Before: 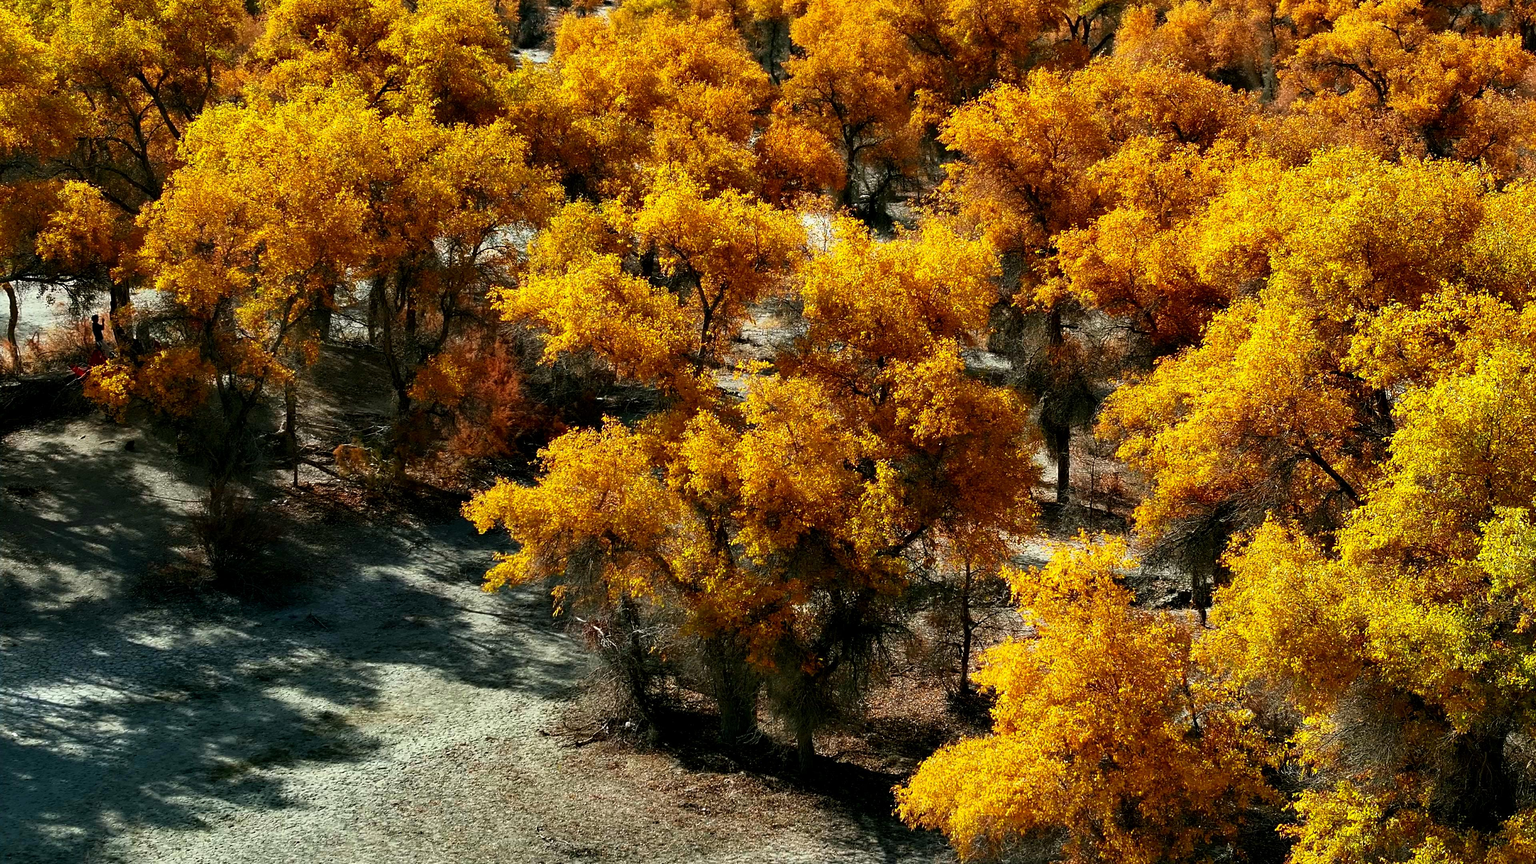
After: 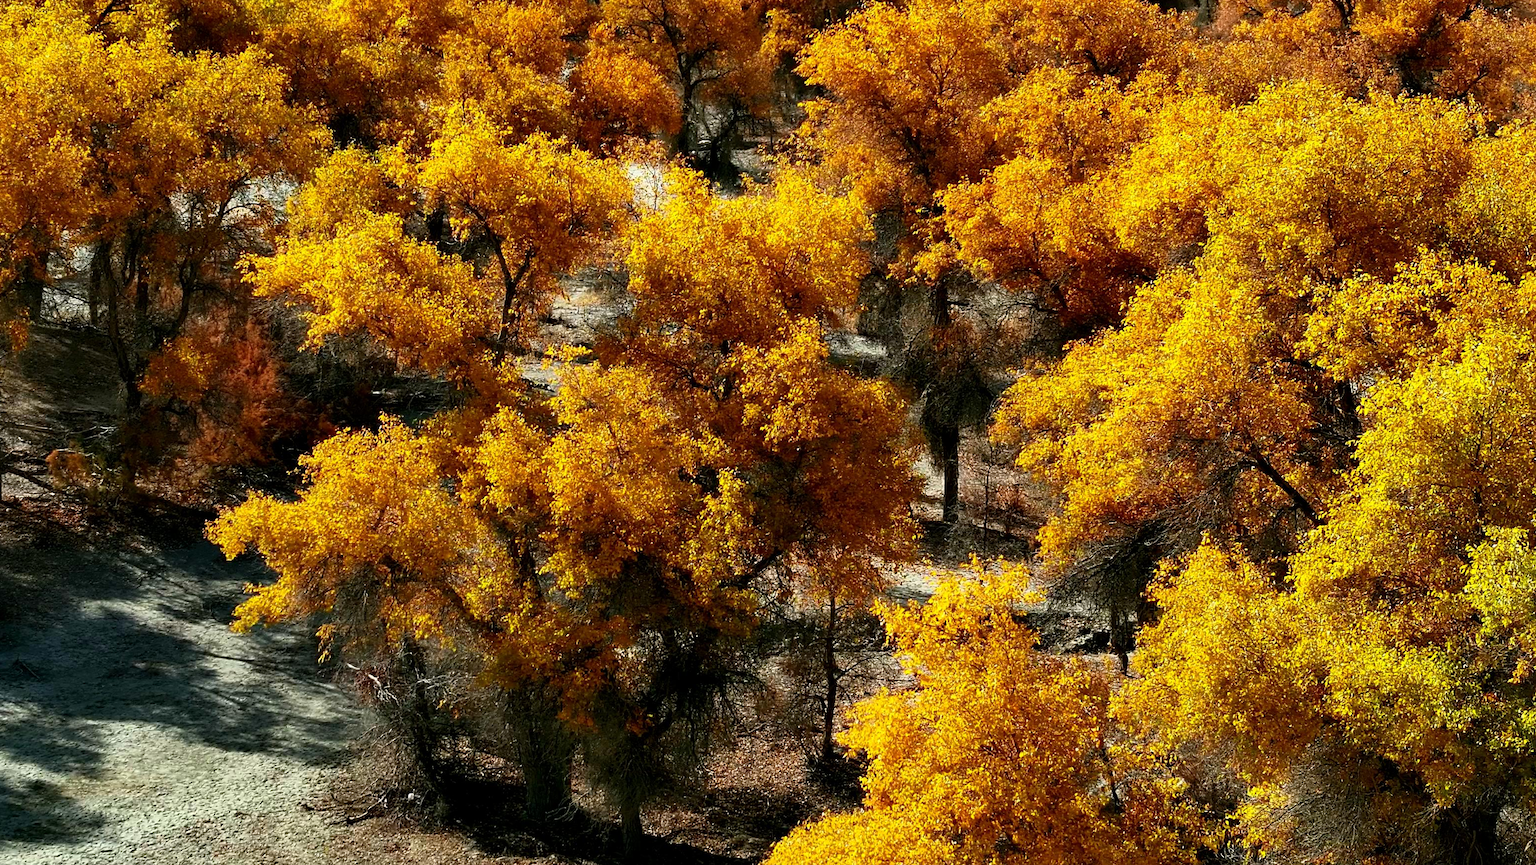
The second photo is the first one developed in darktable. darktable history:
crop: left 19.31%, top 9.526%, bottom 9.602%
tone equalizer: mask exposure compensation -0.502 EV
